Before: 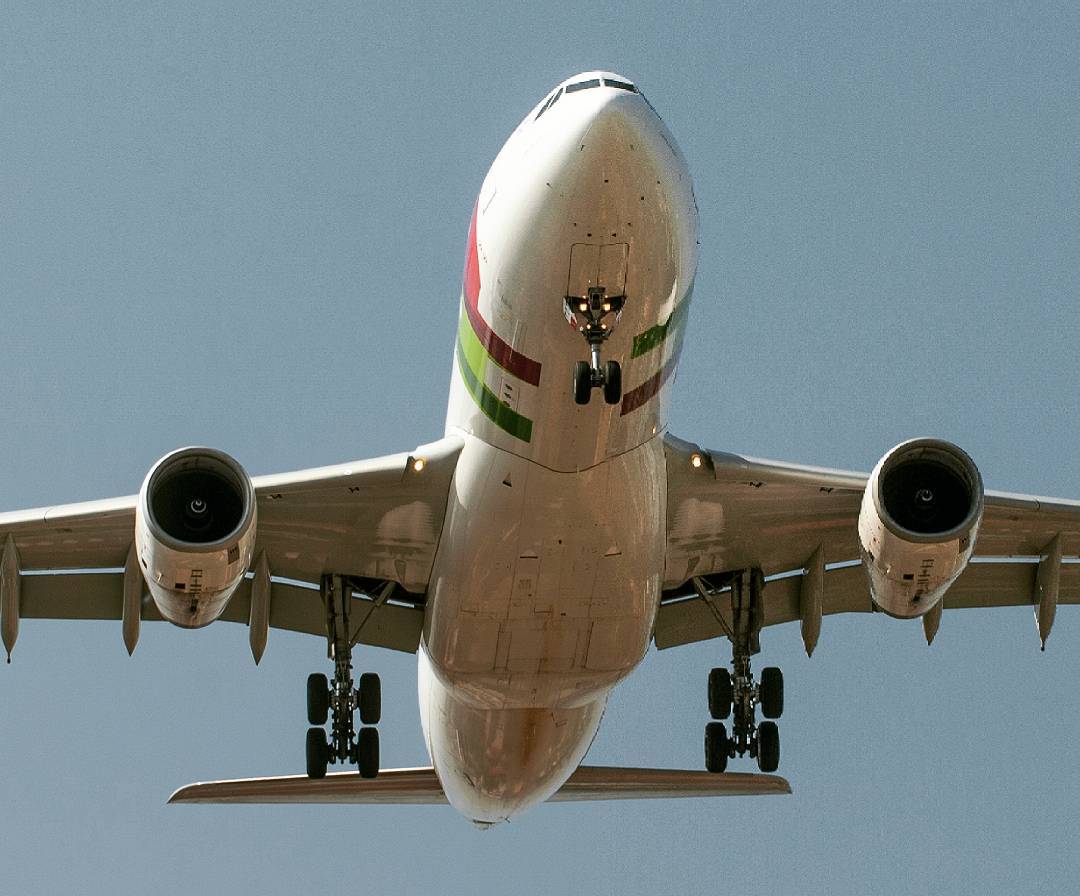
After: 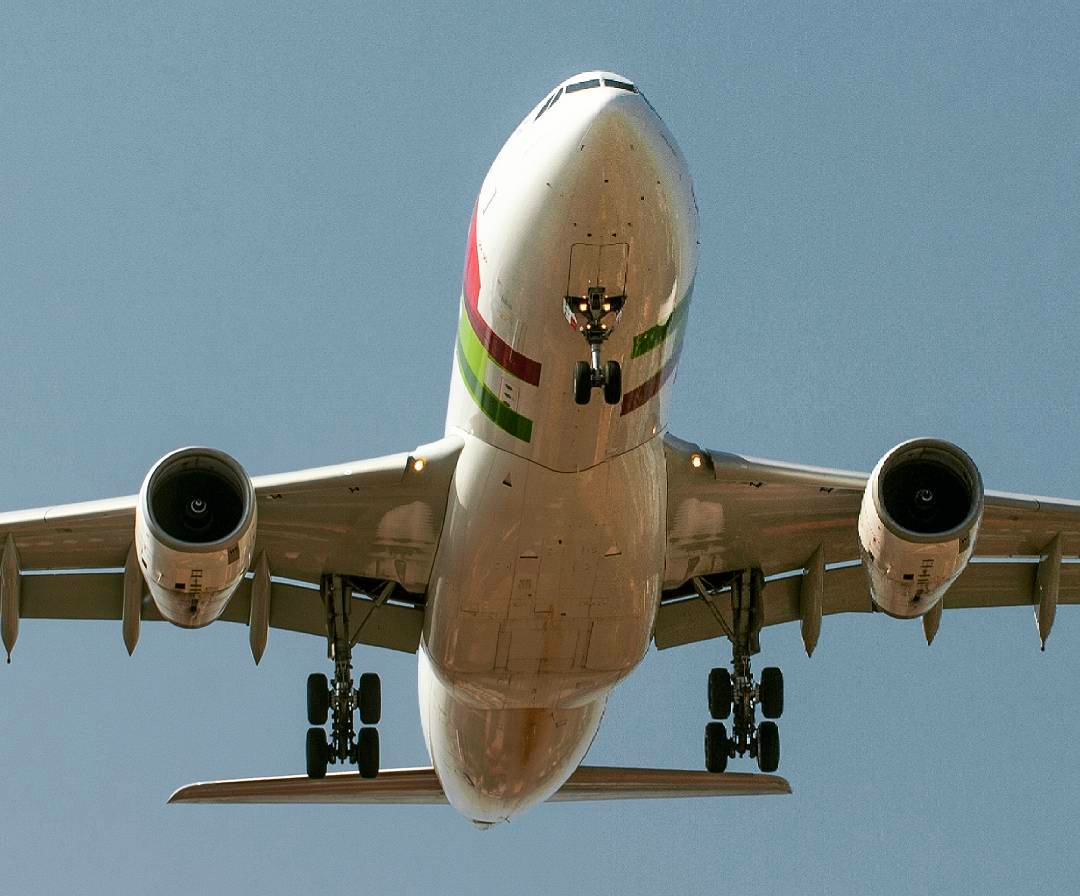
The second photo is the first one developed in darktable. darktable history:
tone equalizer: on, module defaults
contrast brightness saturation: saturation 0.18
